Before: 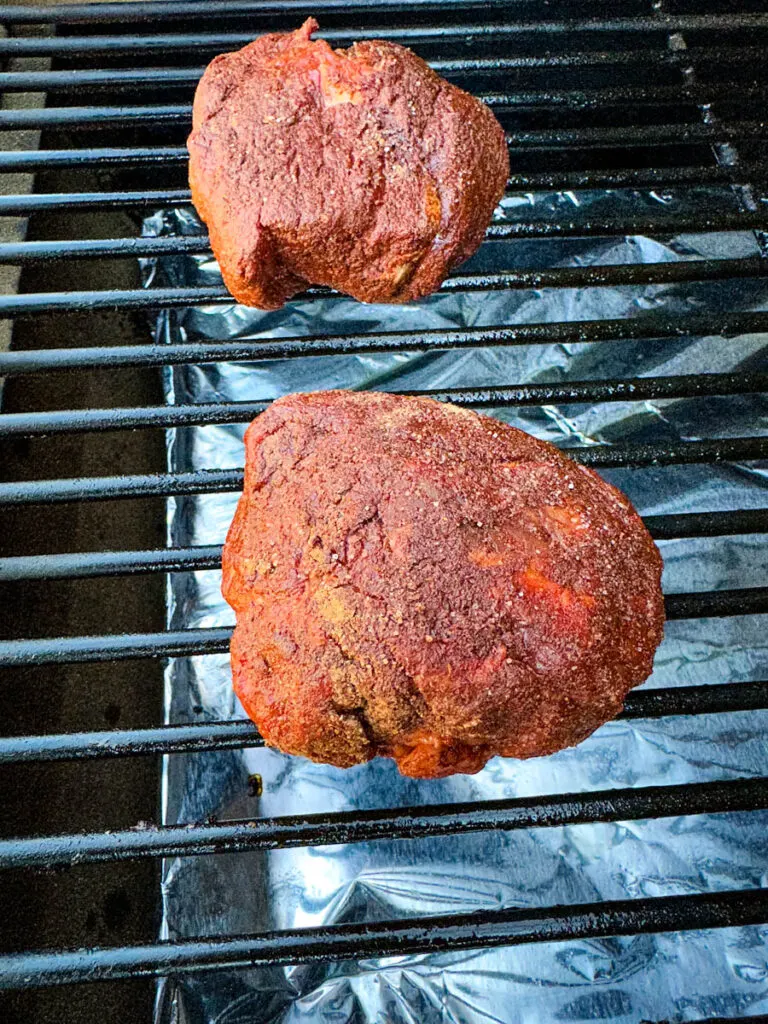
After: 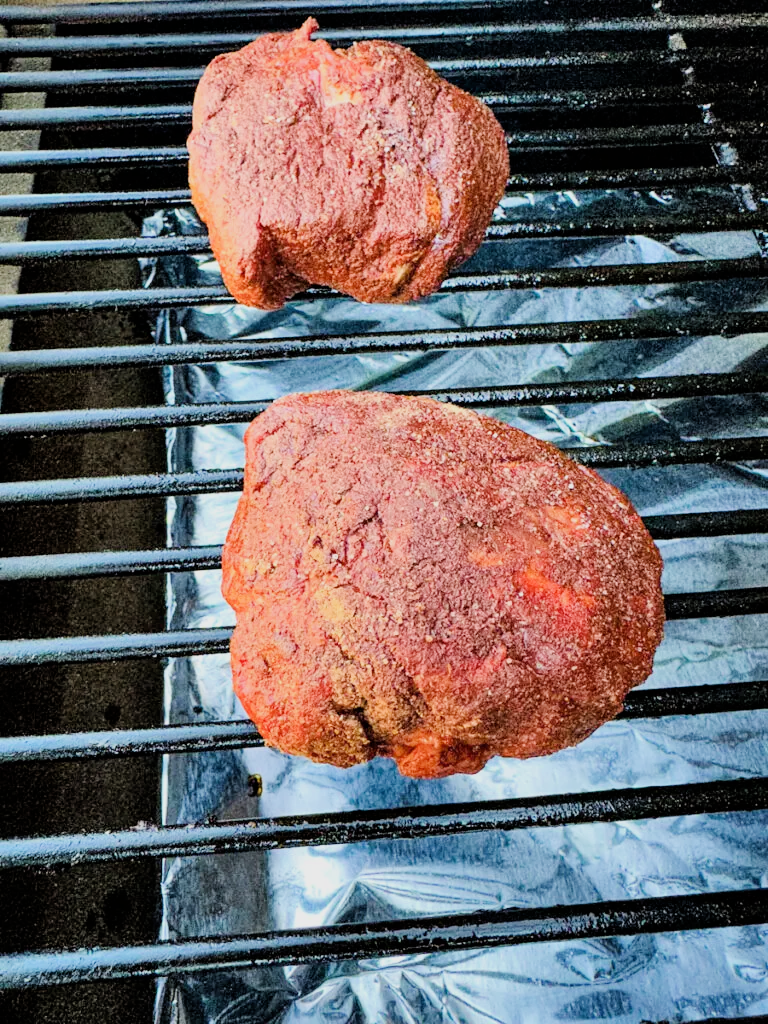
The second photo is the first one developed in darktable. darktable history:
shadows and highlights: shadows 37, highlights -27.36, highlights color adjustment 31.33%, soften with gaussian
exposure: black level correction 0, exposure 0.697 EV, compensate highlight preservation false
filmic rgb: black relative exposure -6.74 EV, white relative exposure 4.56 EV, threshold 3.02 EV, hardness 3.25, enable highlight reconstruction true
